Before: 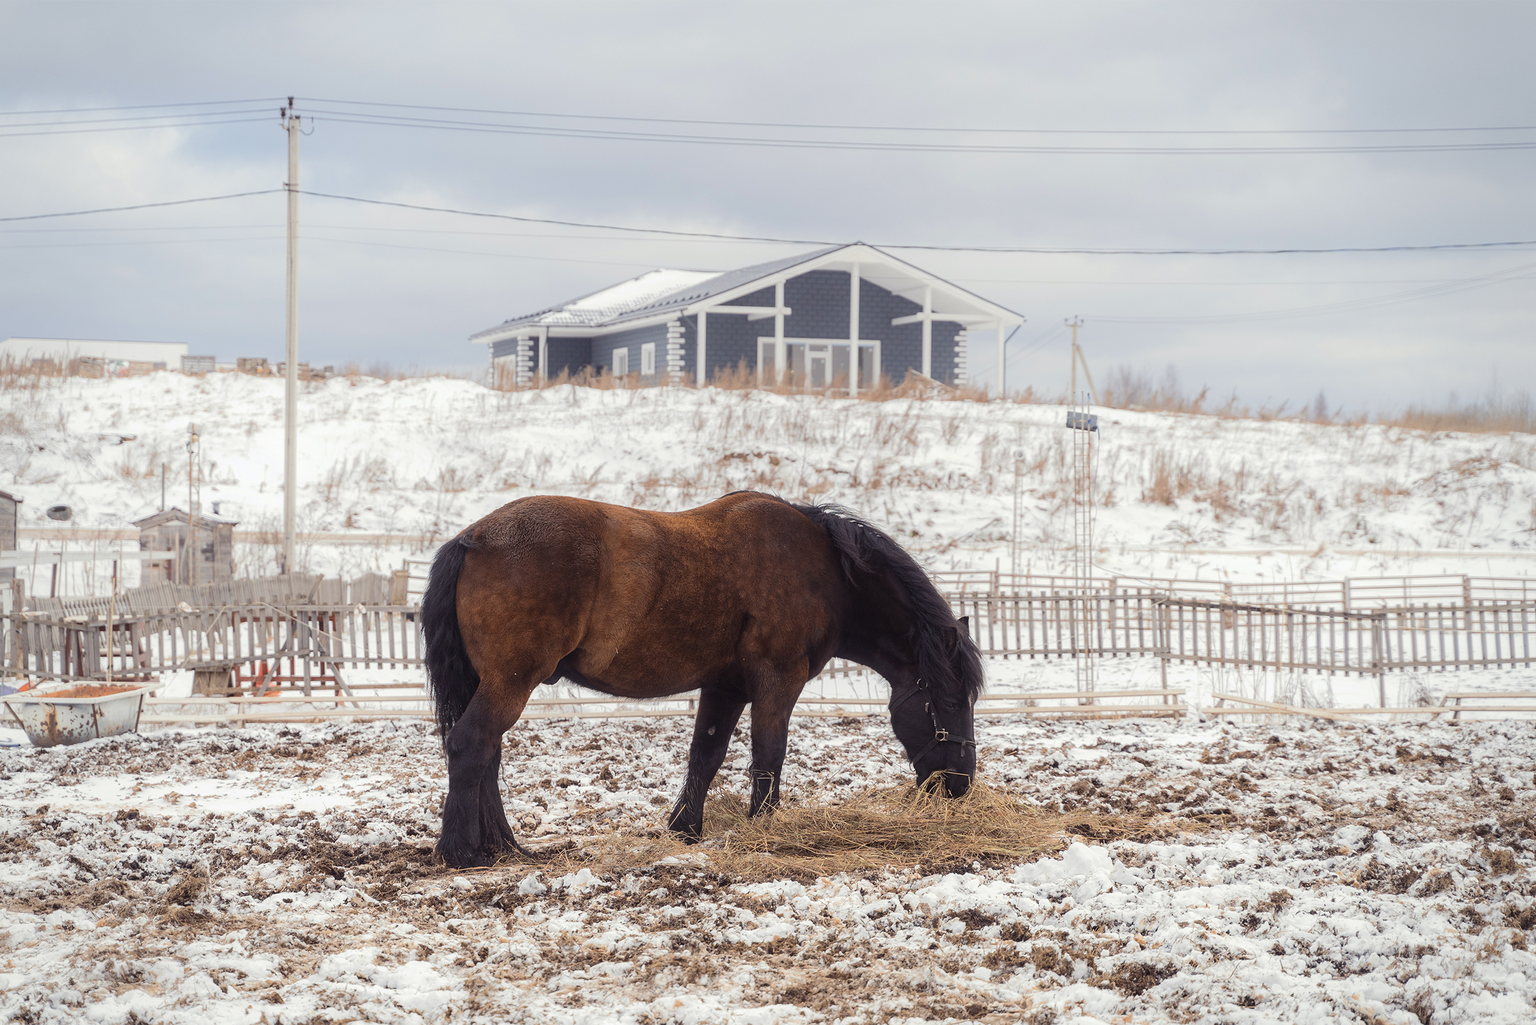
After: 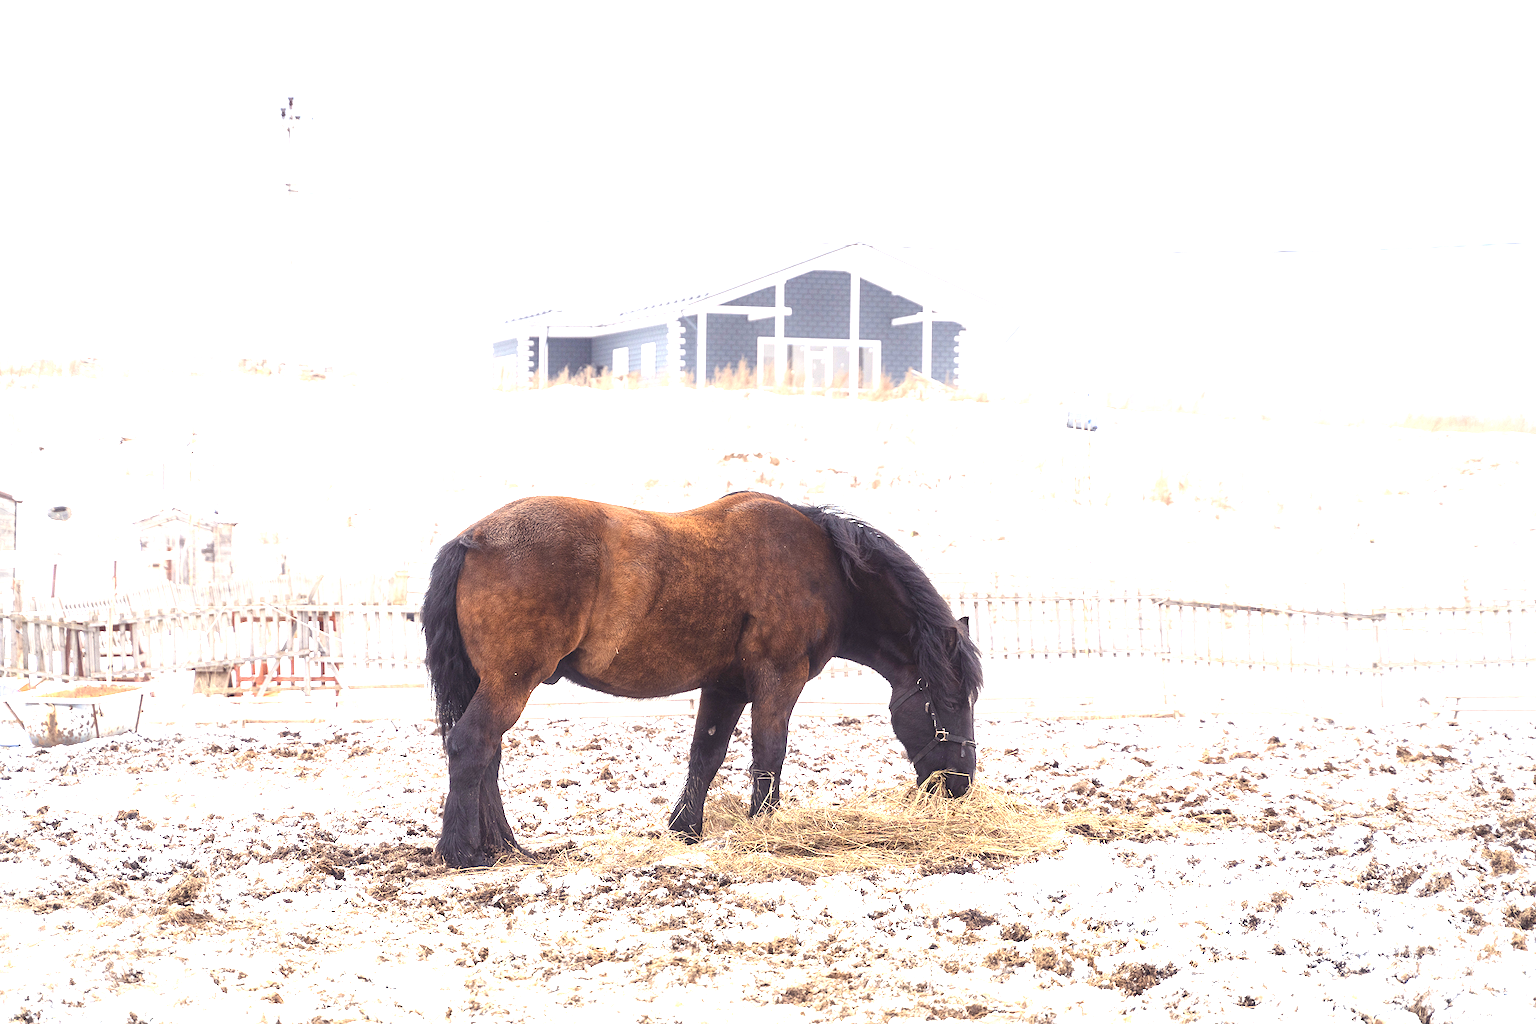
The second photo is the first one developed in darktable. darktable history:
exposure: black level correction 0, exposure 1.626 EV, compensate exposure bias true, compensate highlight preservation false
